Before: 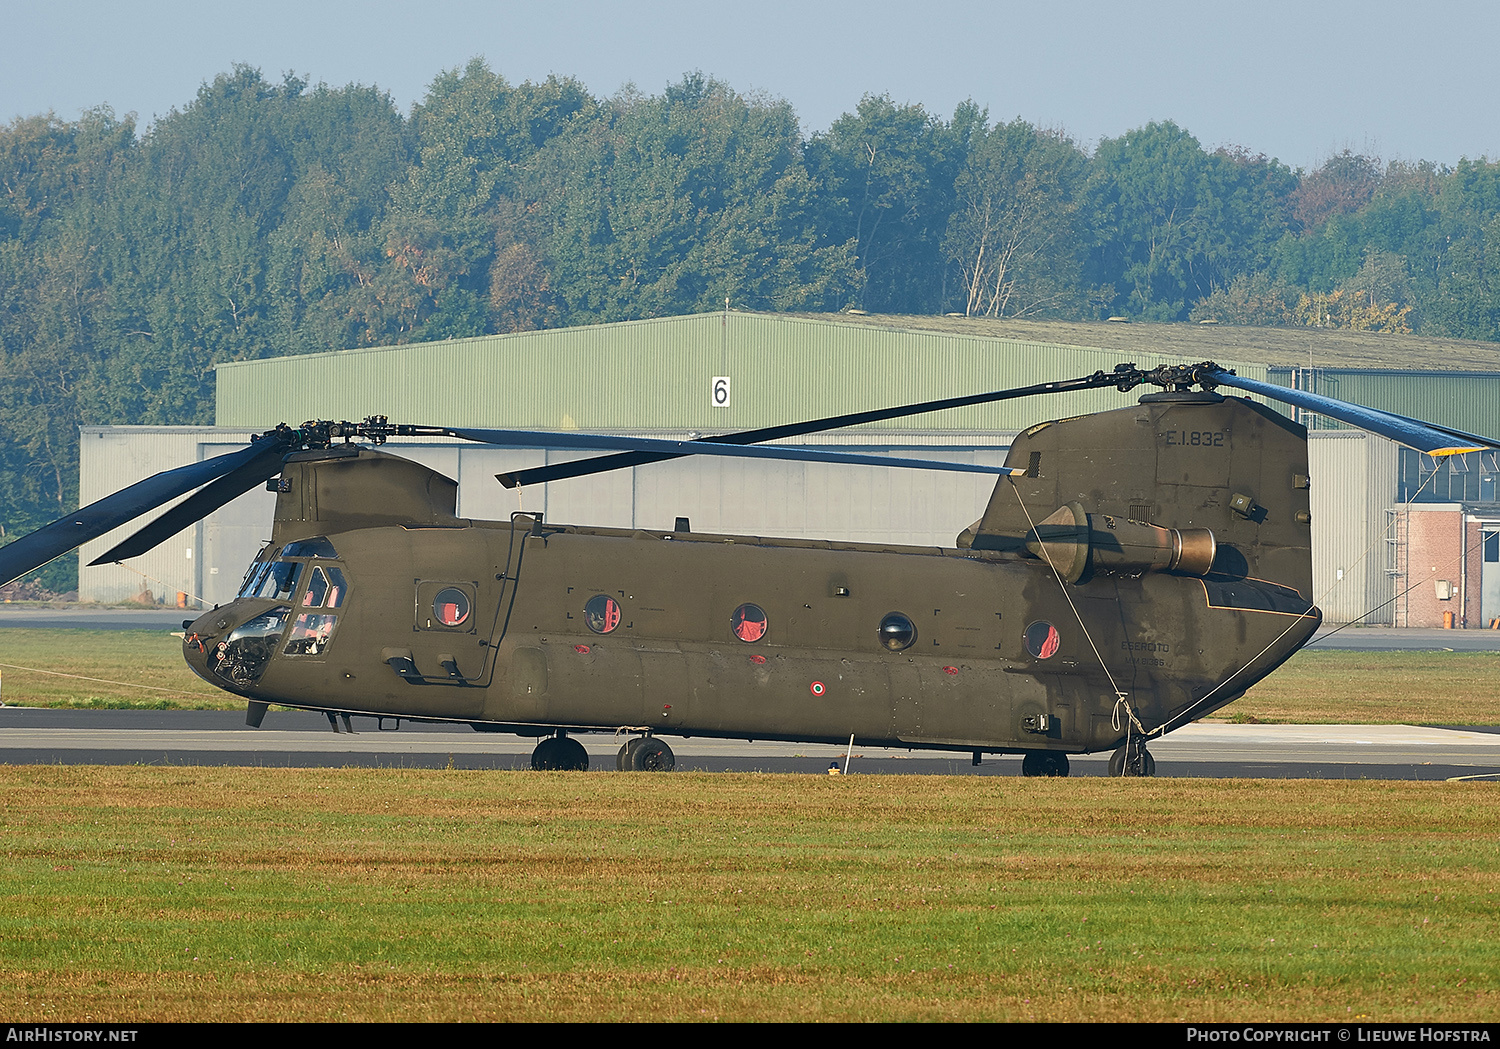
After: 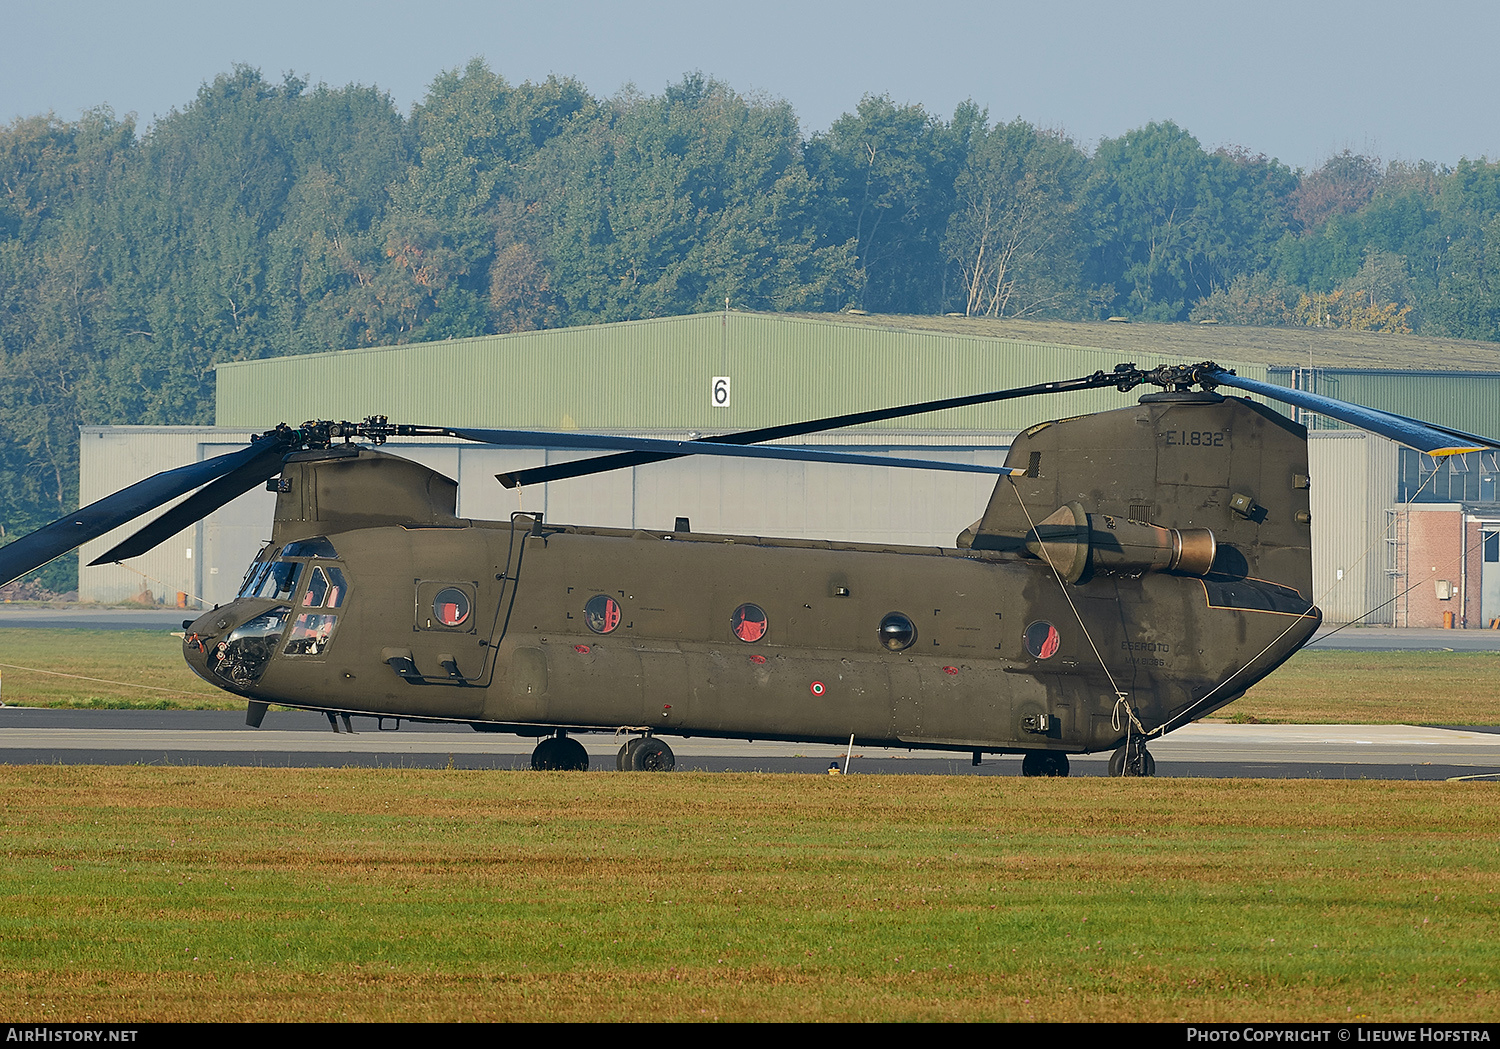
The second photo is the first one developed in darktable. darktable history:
color zones: curves: ch0 [(0, 0.444) (0.143, 0.442) (0.286, 0.441) (0.429, 0.441) (0.571, 0.441) (0.714, 0.441) (0.857, 0.442) (1, 0.444)]
tone curve: curves: ch0 [(0, 0) (0.003, 0.002) (0.011, 0.006) (0.025, 0.013) (0.044, 0.019) (0.069, 0.032) (0.1, 0.056) (0.136, 0.095) (0.177, 0.144) (0.224, 0.193) (0.277, 0.26) (0.335, 0.331) (0.399, 0.405) (0.468, 0.479) (0.543, 0.552) (0.623, 0.624) (0.709, 0.699) (0.801, 0.772) (0.898, 0.856) (1, 1)], color space Lab, independent channels, preserve colors none
